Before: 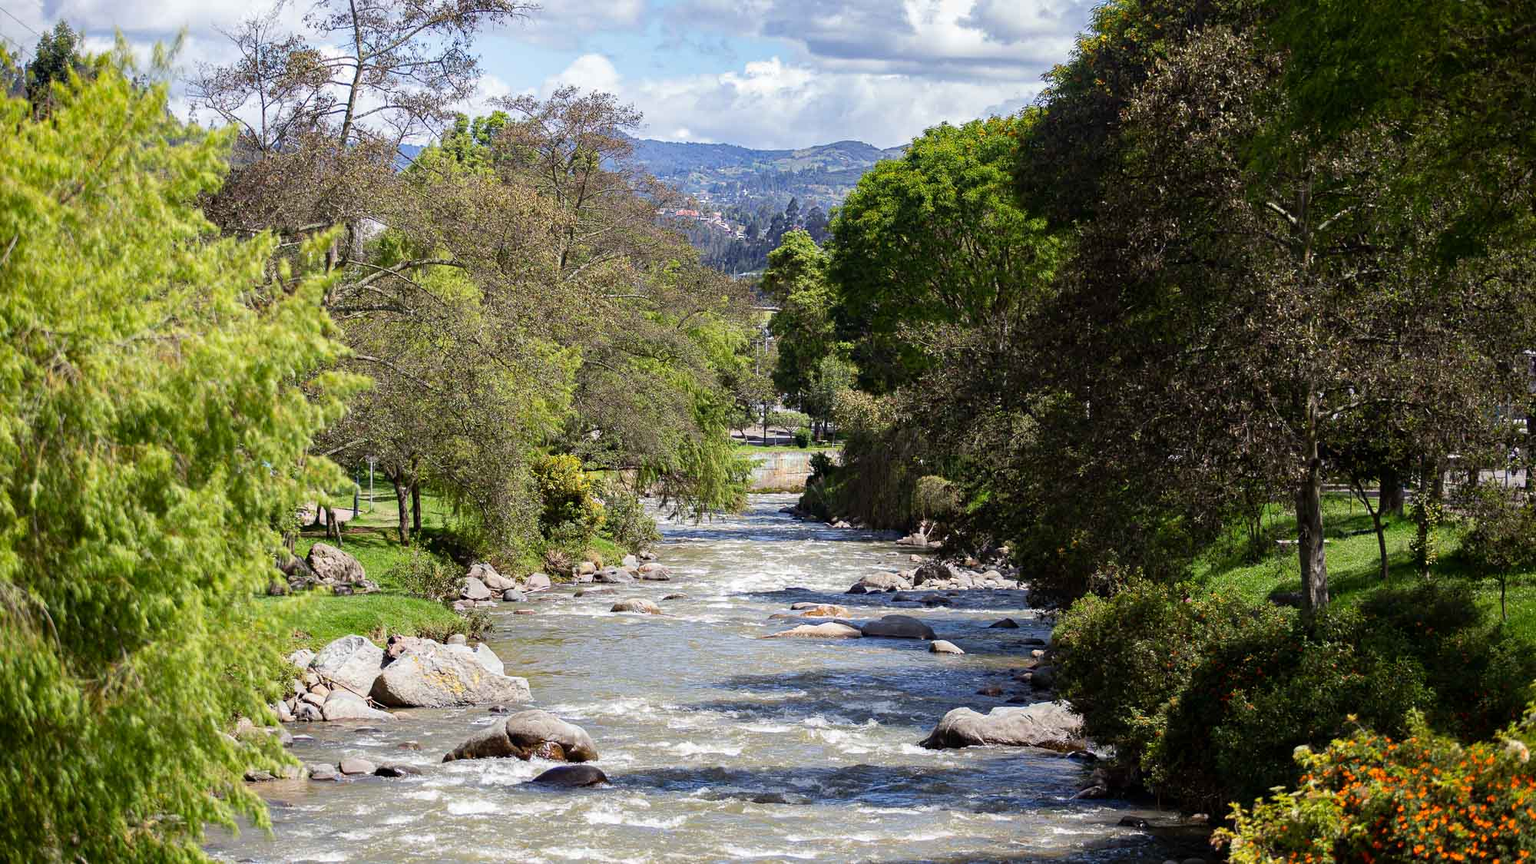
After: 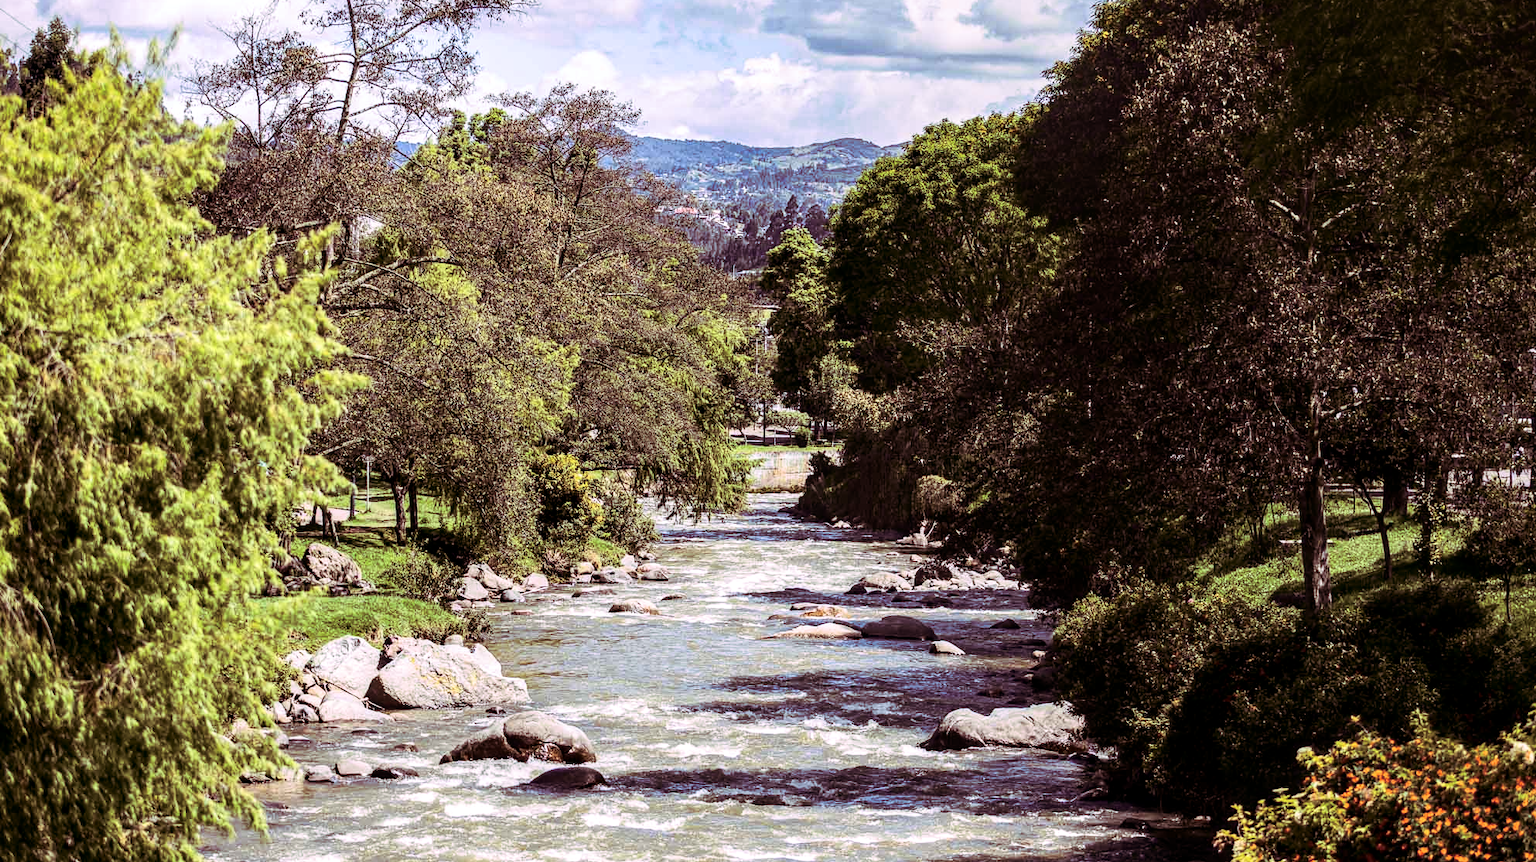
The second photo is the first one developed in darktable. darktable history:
local contrast: detail 130%
split-toning: highlights › hue 298.8°, highlights › saturation 0.73, compress 41.76%
contrast brightness saturation: contrast 0.28
crop: left 0.434%, top 0.485%, right 0.244%, bottom 0.386%
